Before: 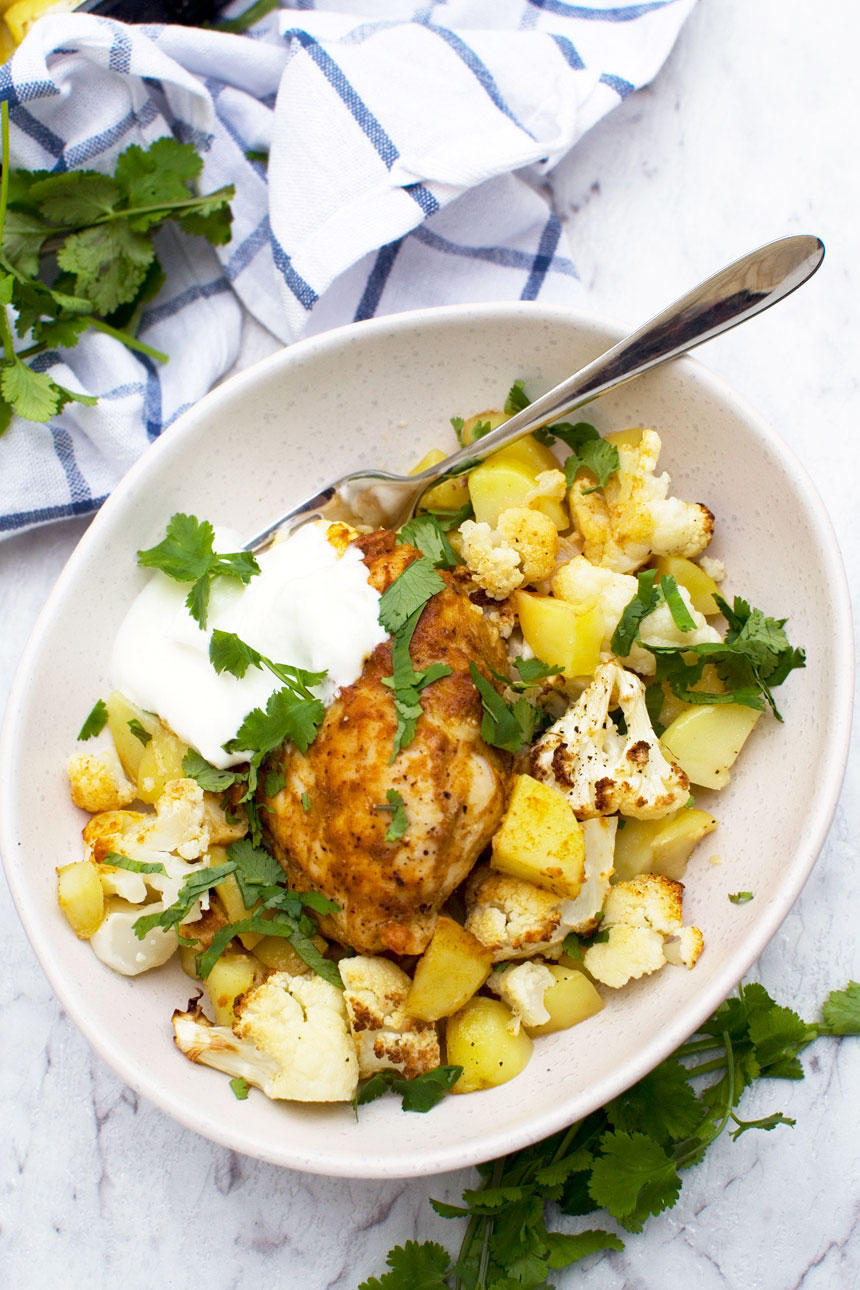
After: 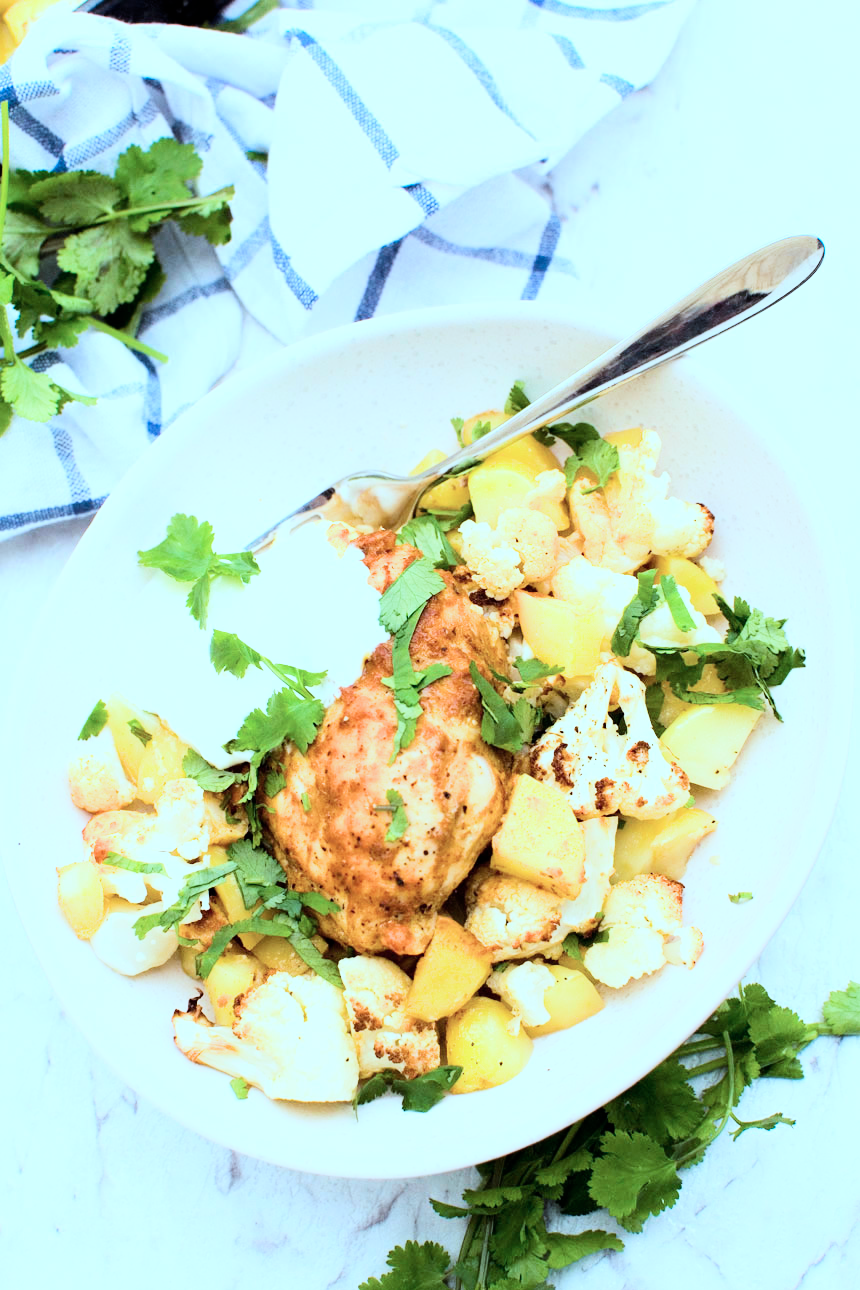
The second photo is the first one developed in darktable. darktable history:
contrast brightness saturation: contrast 0.15, brightness 0.05
color correction: highlights a* -11.71, highlights b* -15.58
exposure: black level correction 0, exposure 1.2 EV, compensate exposure bias true, compensate highlight preservation false
filmic rgb: black relative exposure -7.65 EV, white relative exposure 4.56 EV, hardness 3.61, contrast 1.25
